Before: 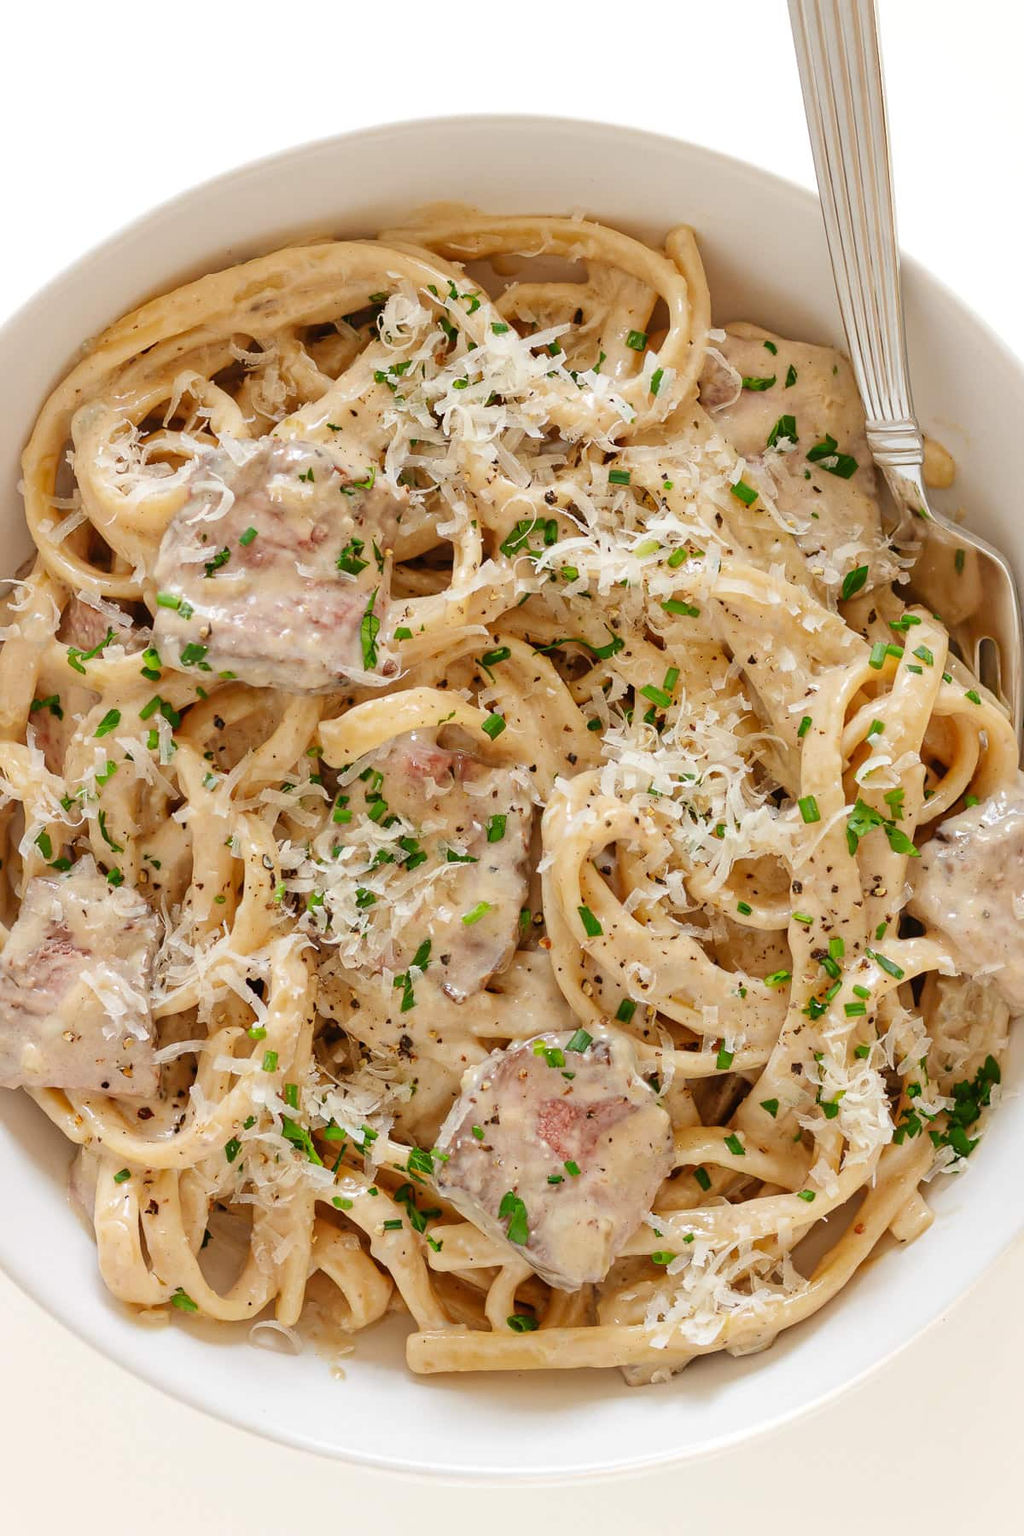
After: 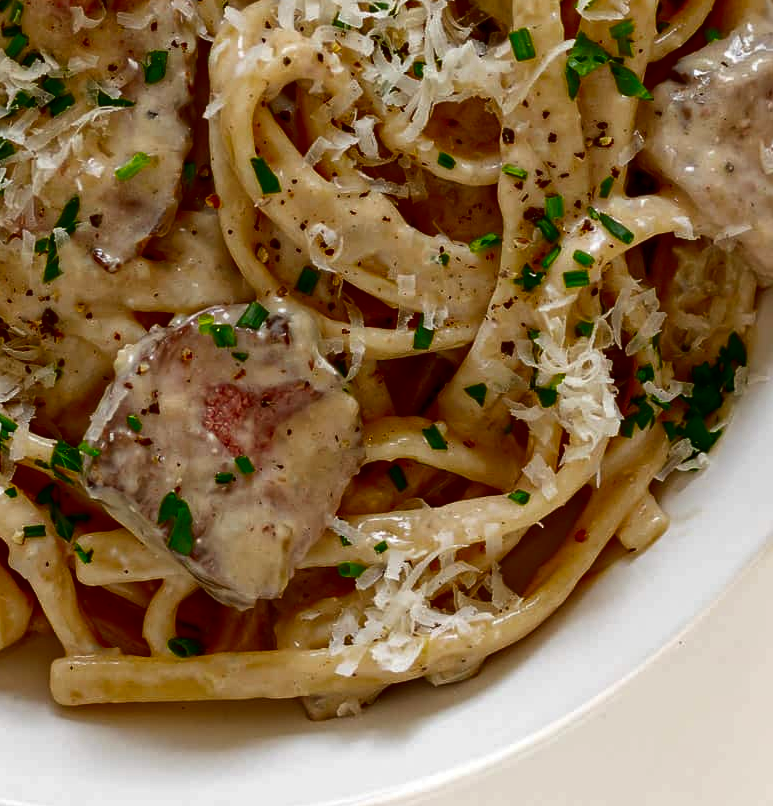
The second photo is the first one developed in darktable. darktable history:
crop and rotate: left 35.509%, top 50.238%, bottom 4.934%
contrast brightness saturation: contrast 0.09, brightness -0.59, saturation 0.17
